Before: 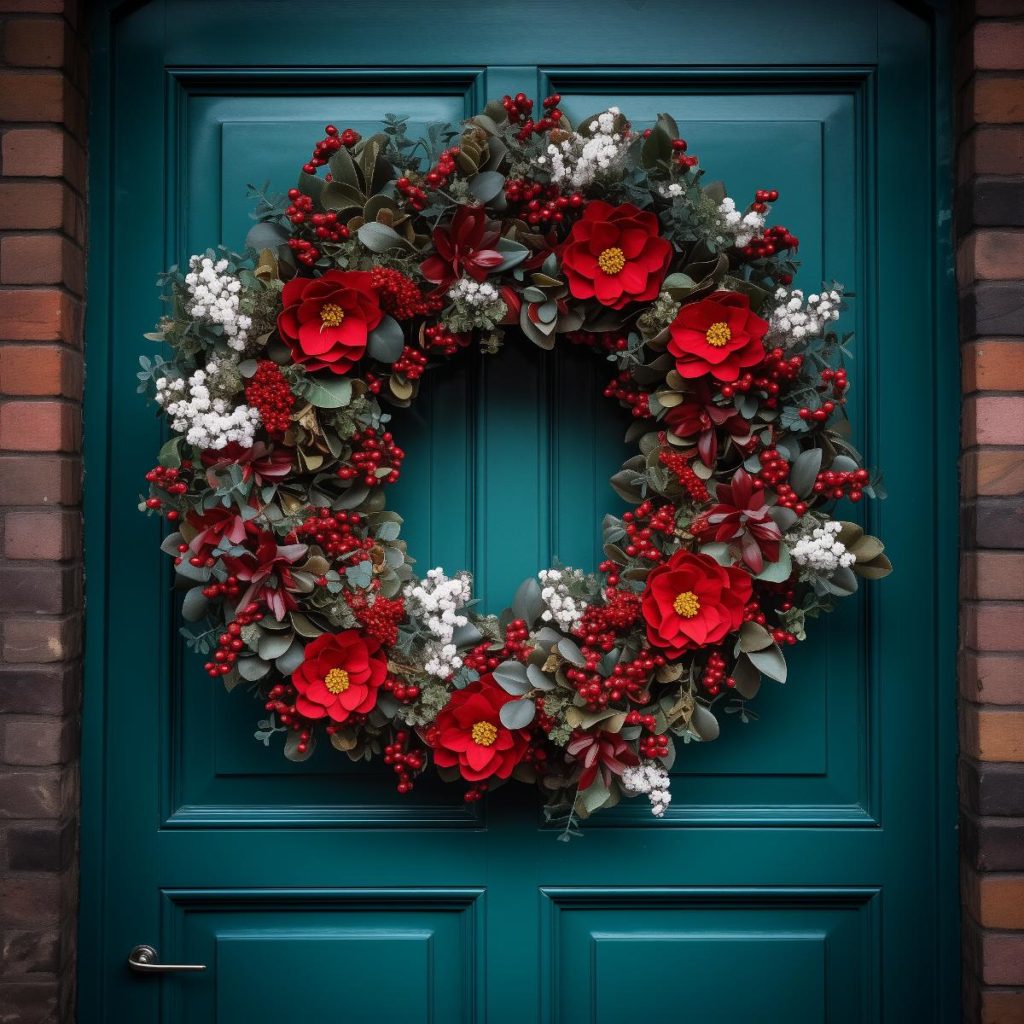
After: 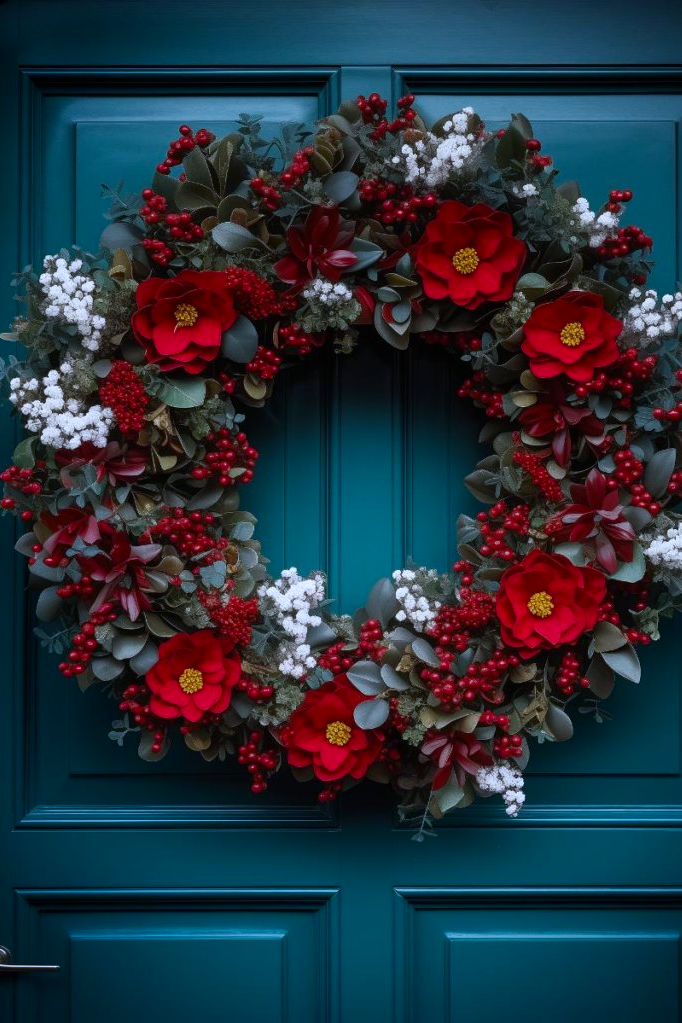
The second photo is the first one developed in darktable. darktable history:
shadows and highlights: shadows -40.15, highlights 62.88, soften with gaussian
crop and rotate: left 14.292%, right 19.041%
white balance: red 0.926, green 1.003, blue 1.133
